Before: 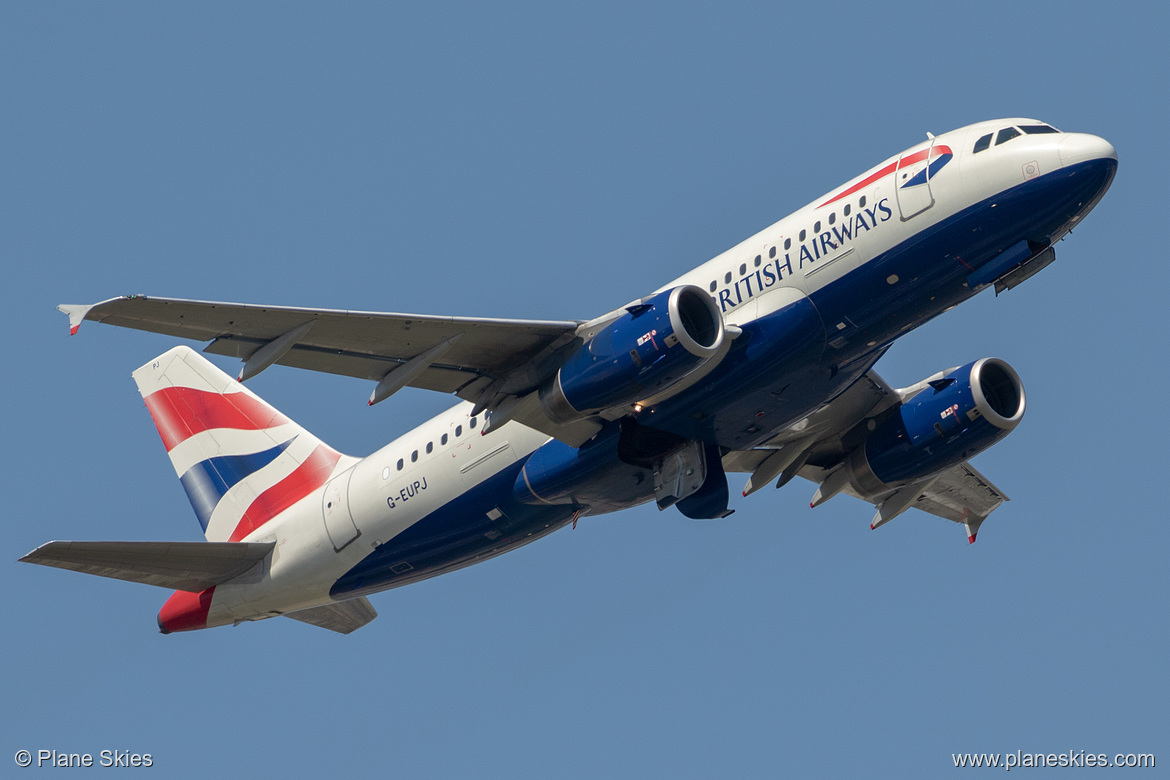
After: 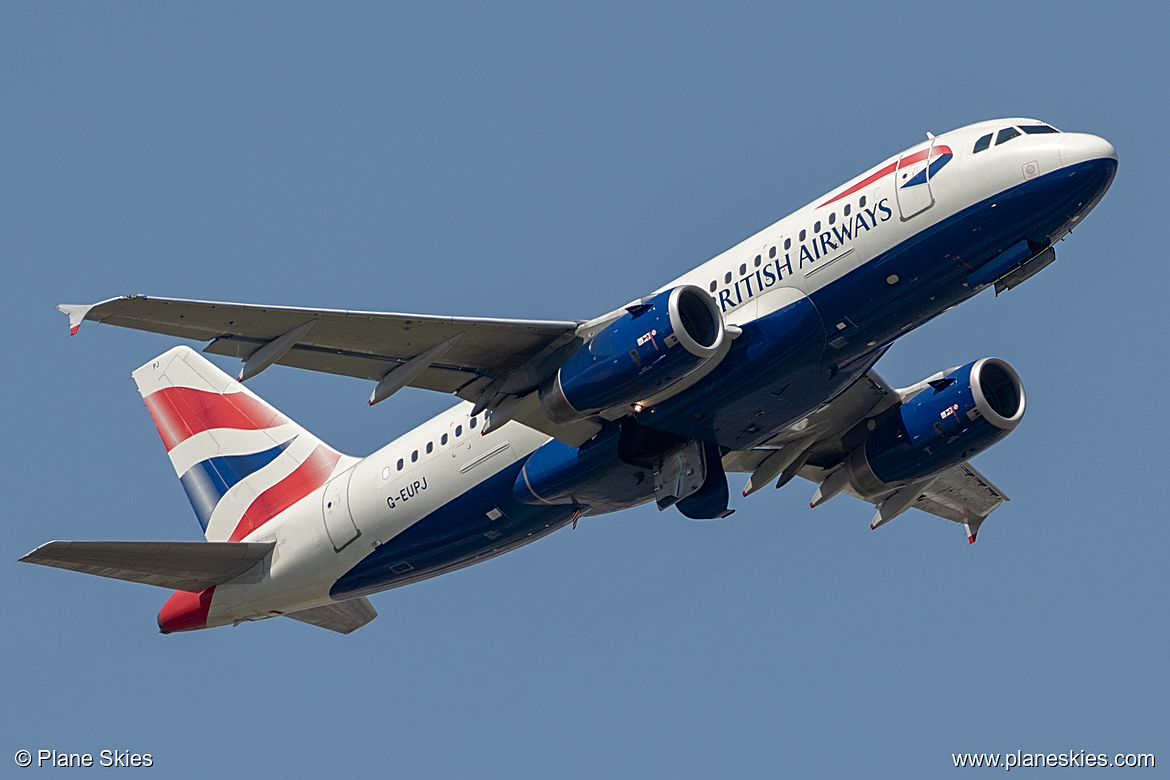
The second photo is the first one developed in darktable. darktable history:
sharpen: amount 0.495
color balance rgb: perceptual saturation grading › global saturation -0.13%, perceptual saturation grading › highlights -30.088%, perceptual saturation grading › shadows 19.62%
